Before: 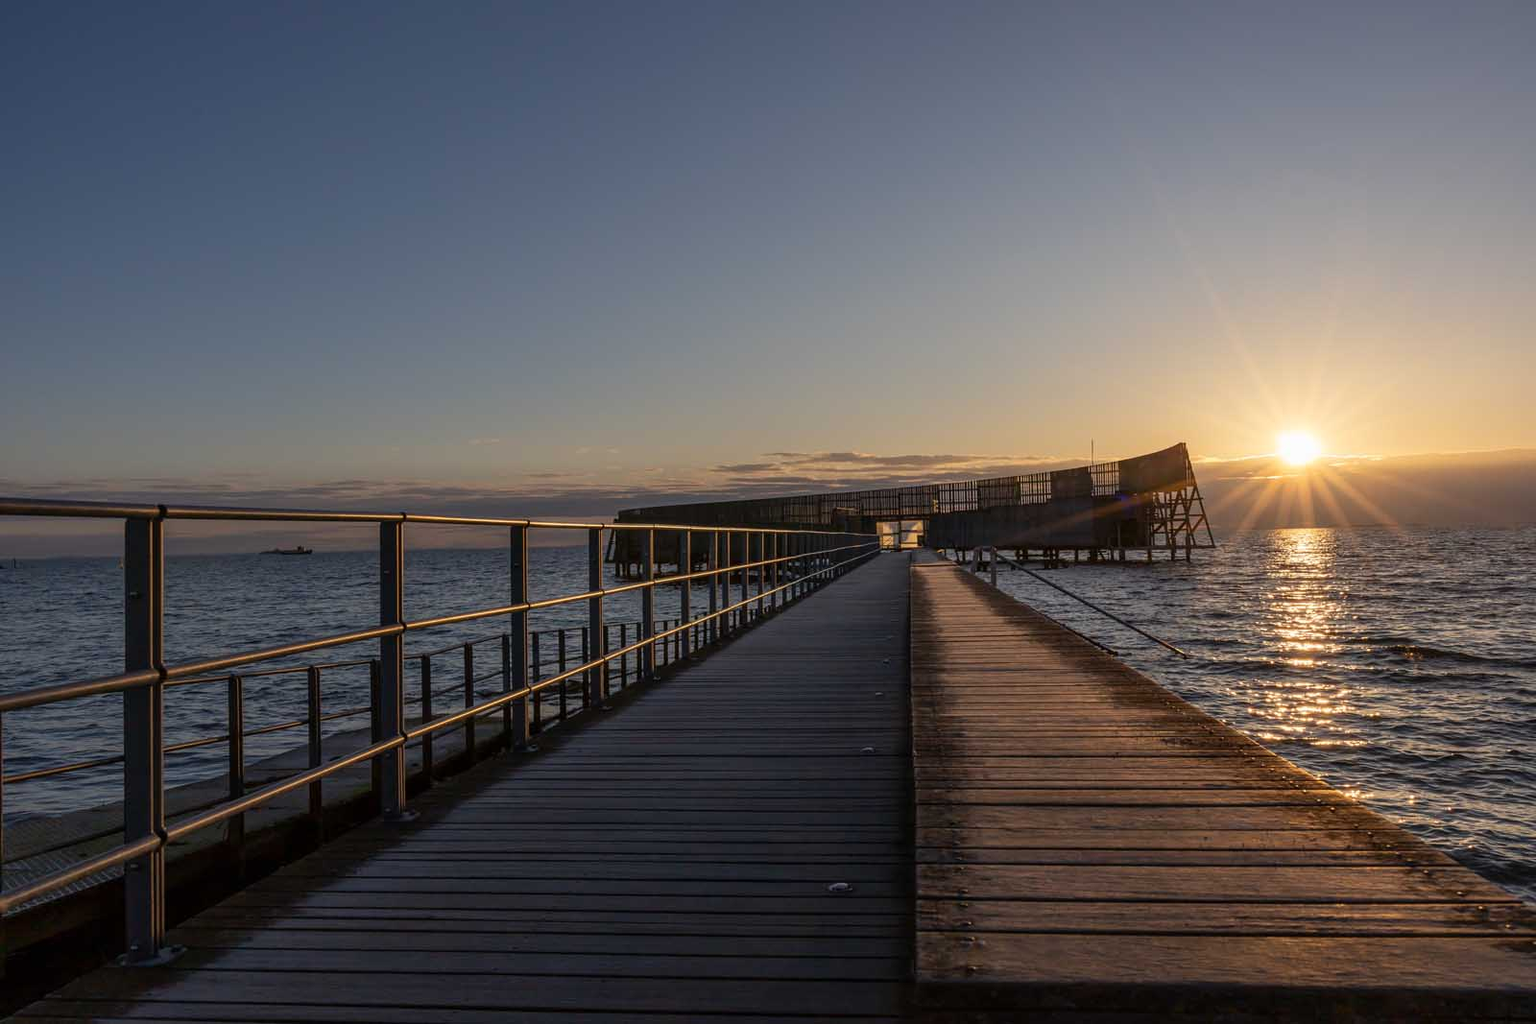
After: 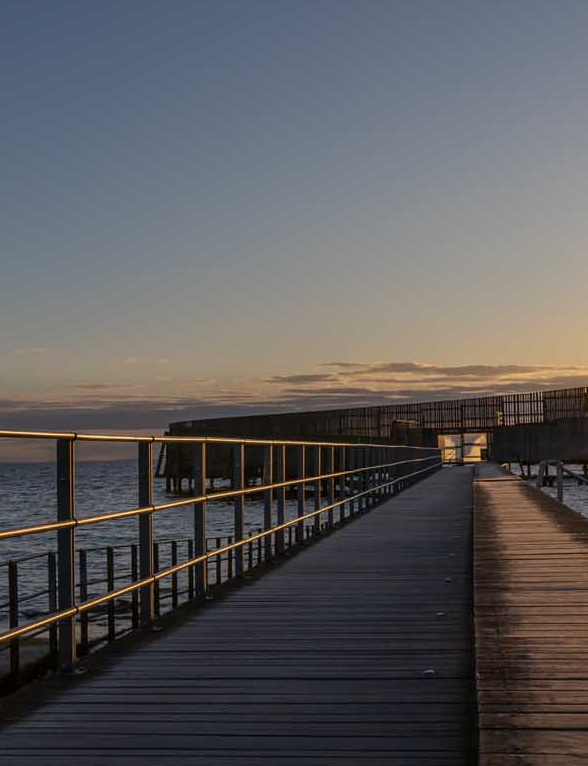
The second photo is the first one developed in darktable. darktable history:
crop and rotate: left 29.731%, top 10.29%, right 33.488%, bottom 17.902%
